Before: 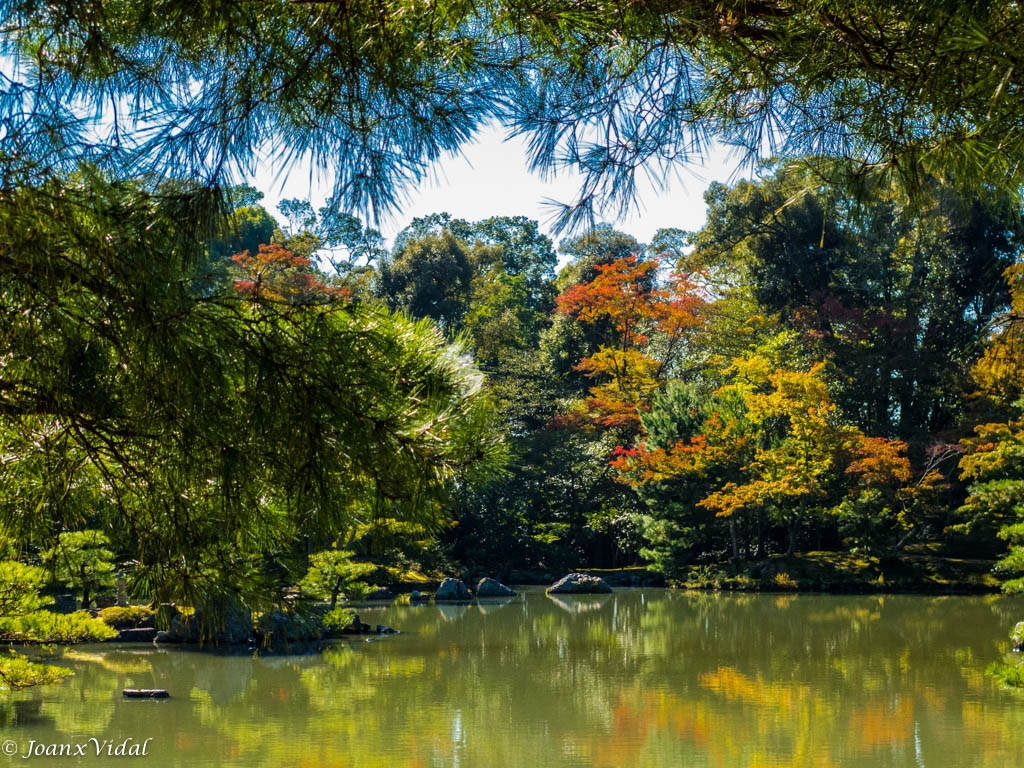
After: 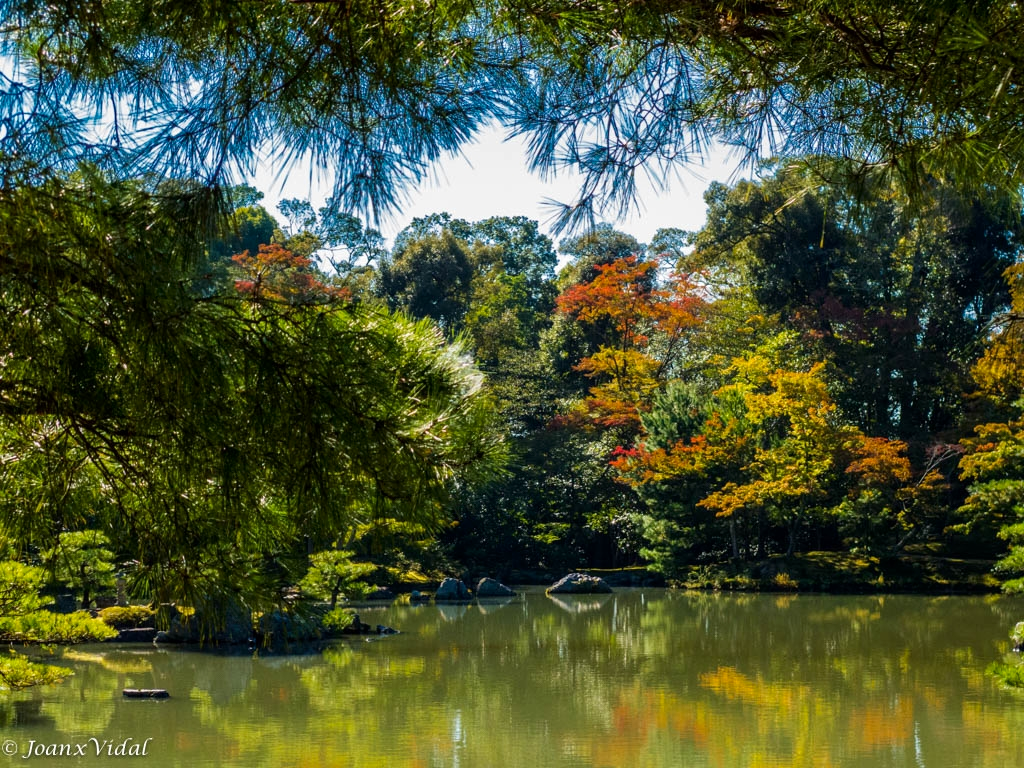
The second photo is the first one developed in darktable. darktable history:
contrast brightness saturation: contrast 0.034, brightness -0.043
